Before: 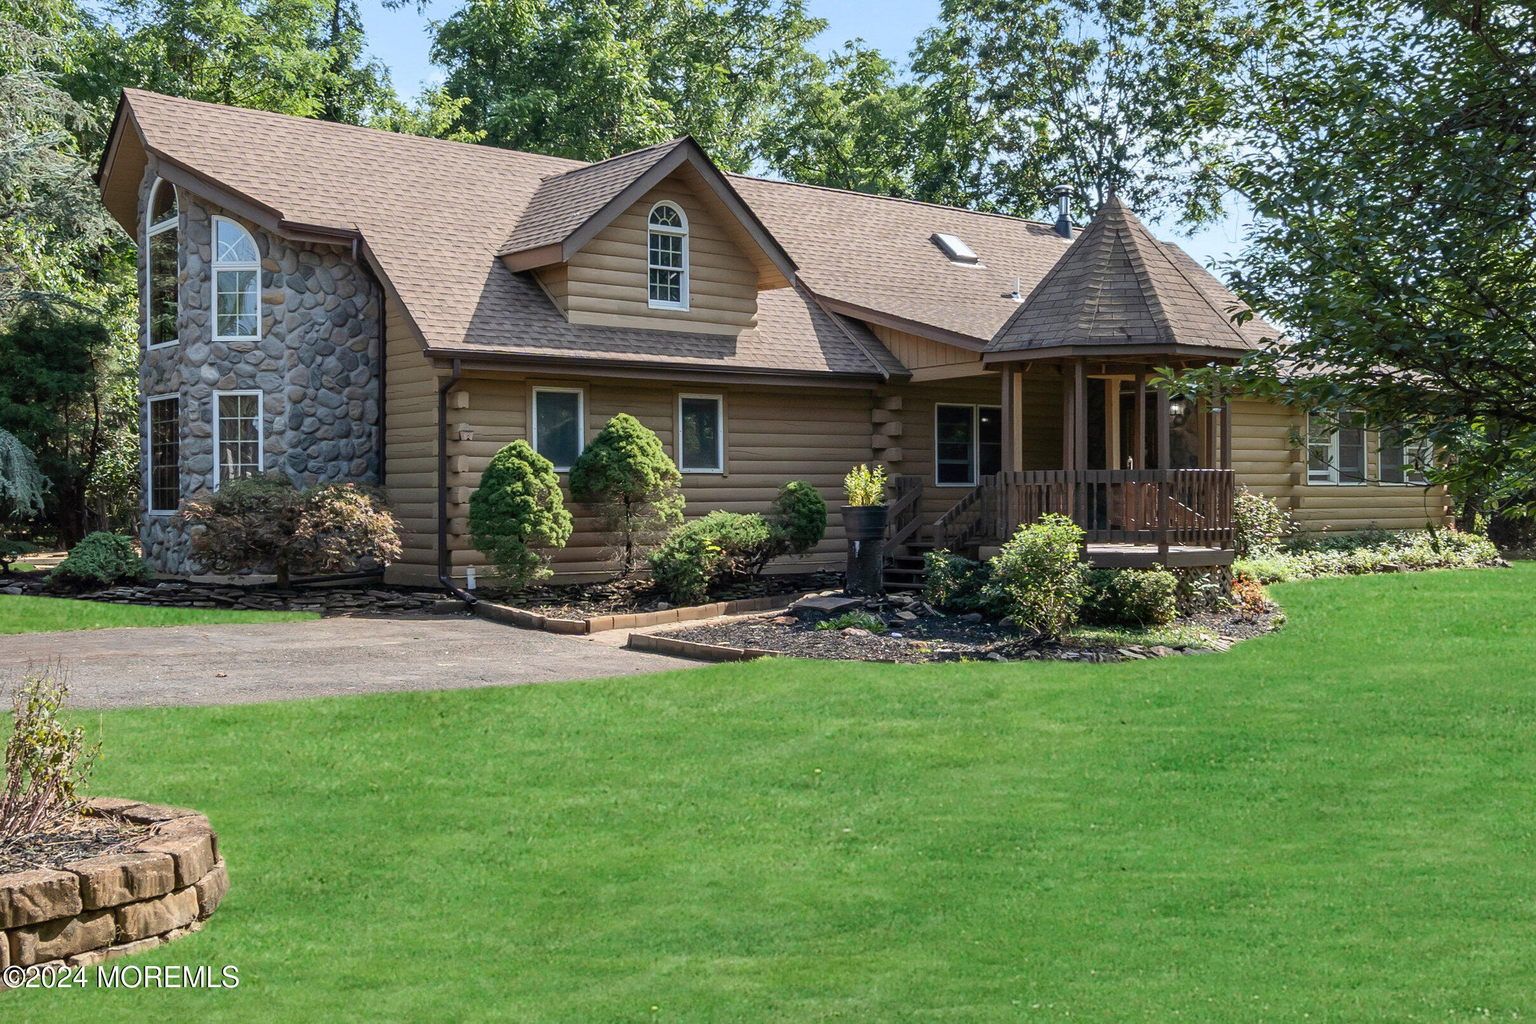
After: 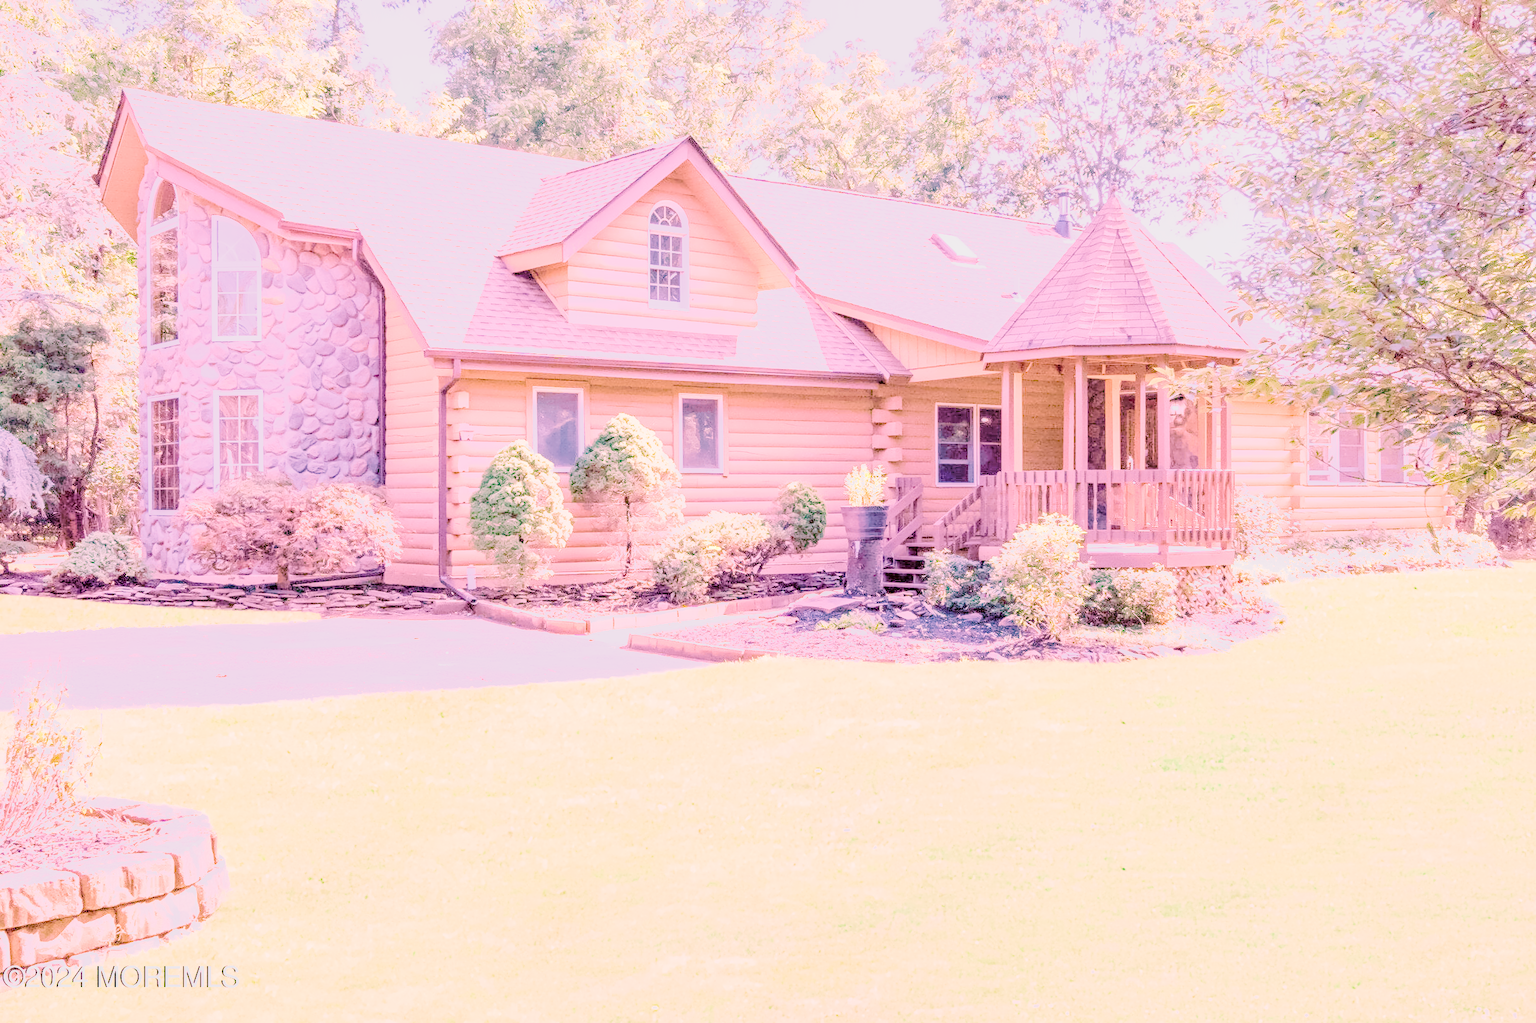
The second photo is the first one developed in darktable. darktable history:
local contrast: on, module defaults
denoise (profiled): preserve shadows 1.52, scattering 0.002, a [-1, 0, 0], compensate highlight preservation false
filmic rgb: black relative exposure -6.98 EV, white relative exposure 5.63 EV, hardness 2.86
haze removal: compatibility mode true, adaptive false
highlight reconstruction: on, module defaults
lens correction: scale 1, crop 1, focal 35, aperture 10, distance 0.775, camera "Canon EOS RP", lens "Canon RF 35mm F1.8 MACRO IS STM"
white balance: red 2.229, blue 1.46
tone equalizer "contrast tone curve: strong": -8 EV -1.08 EV, -7 EV -1.01 EV, -6 EV -0.867 EV, -5 EV -0.578 EV, -3 EV 0.578 EV, -2 EV 0.867 EV, -1 EV 1.01 EV, +0 EV 1.08 EV, edges refinement/feathering 500, mask exposure compensation -1.57 EV, preserve details no
exposure: black level correction 0, exposure 1.125 EV, compensate exposure bias true, compensate highlight preservation false
color balance rgb "basic colorfulness: vibrant colors": perceptual saturation grading › global saturation 20%, perceptual saturation grading › highlights -25%, perceptual saturation grading › shadows 50%
color correction: highlights a* -1.43, highlights b* 10.12, shadows a* 0.395, shadows b* 19.35
velvia: on, module defaults
color calibration: illuminant as shot in camera, x 0.379, y 0.396, temperature 4138.76 K
color look up table: target a [13.56, 18.13, -4.88, -18.23, 8.84, -33.4, 41.41, 10.41, 48.24, 22.98, -23.71, 22.1, 14.18, -46.08, 53.38, 4.545, 49.99, -28.63, -0.43, -0.64, -0.73, -0.15, -0.42, -0.08, 0 ×25], target b [14.06, 17.81, -21.93, 30.49, -25.4, -0.2, 65.55, -45.96, 16.25, -21.59, 57.26, 77.48, -50.3, 37.7, 28.19, 89.81, -14.57, -28.64, 1.19, -0.34, -0.5, -0.27, -1.23, -0.97, 0 ×25], num patches 24
